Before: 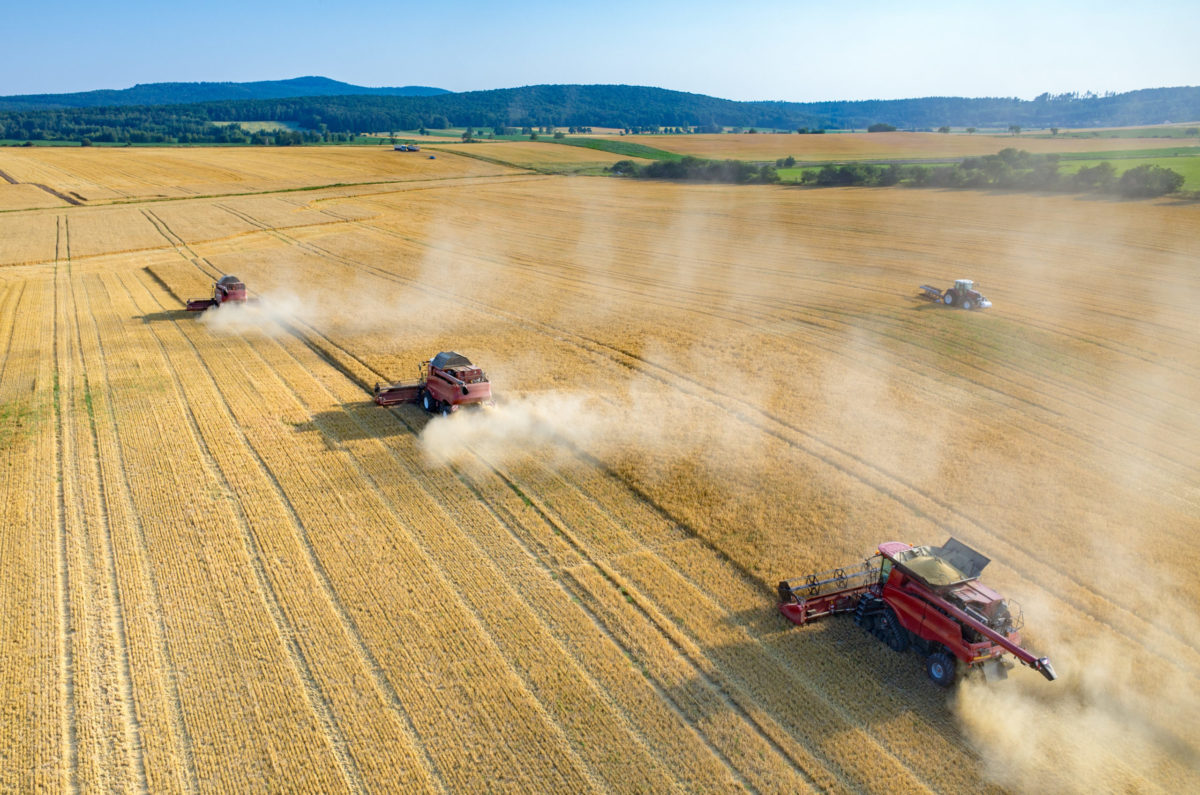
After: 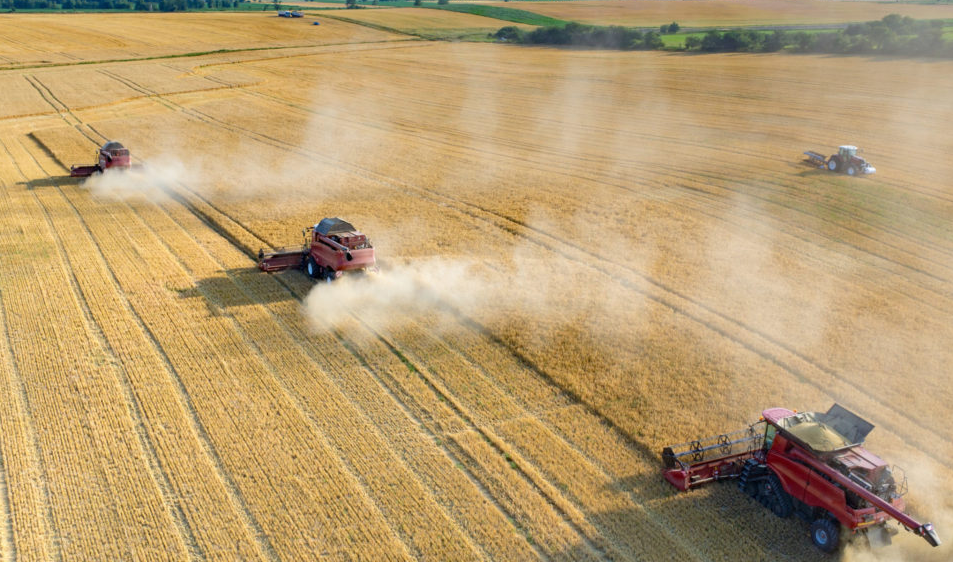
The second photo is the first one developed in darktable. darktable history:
crop: left 9.712%, top 16.928%, right 10.845%, bottom 12.332%
color balance: output saturation 98.5%
